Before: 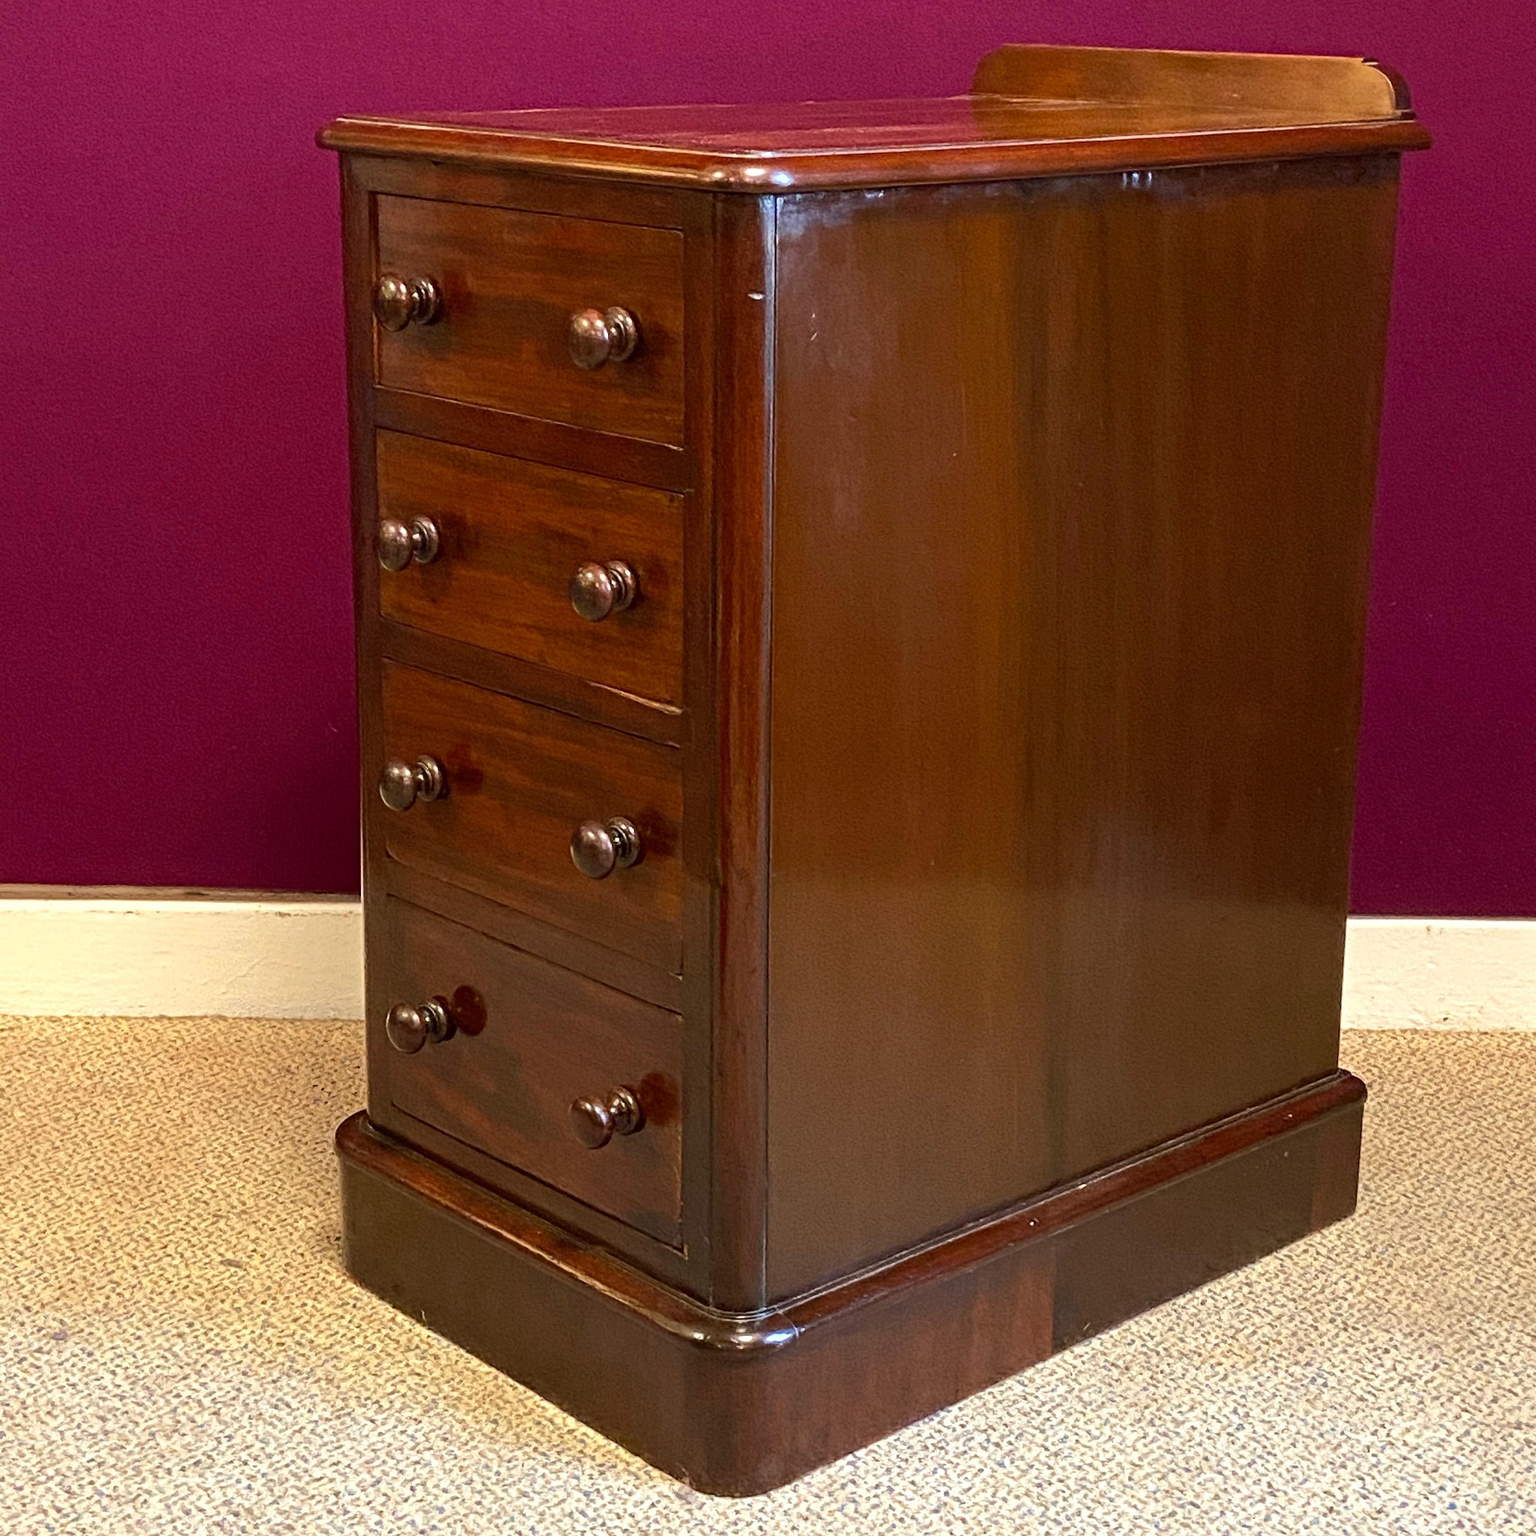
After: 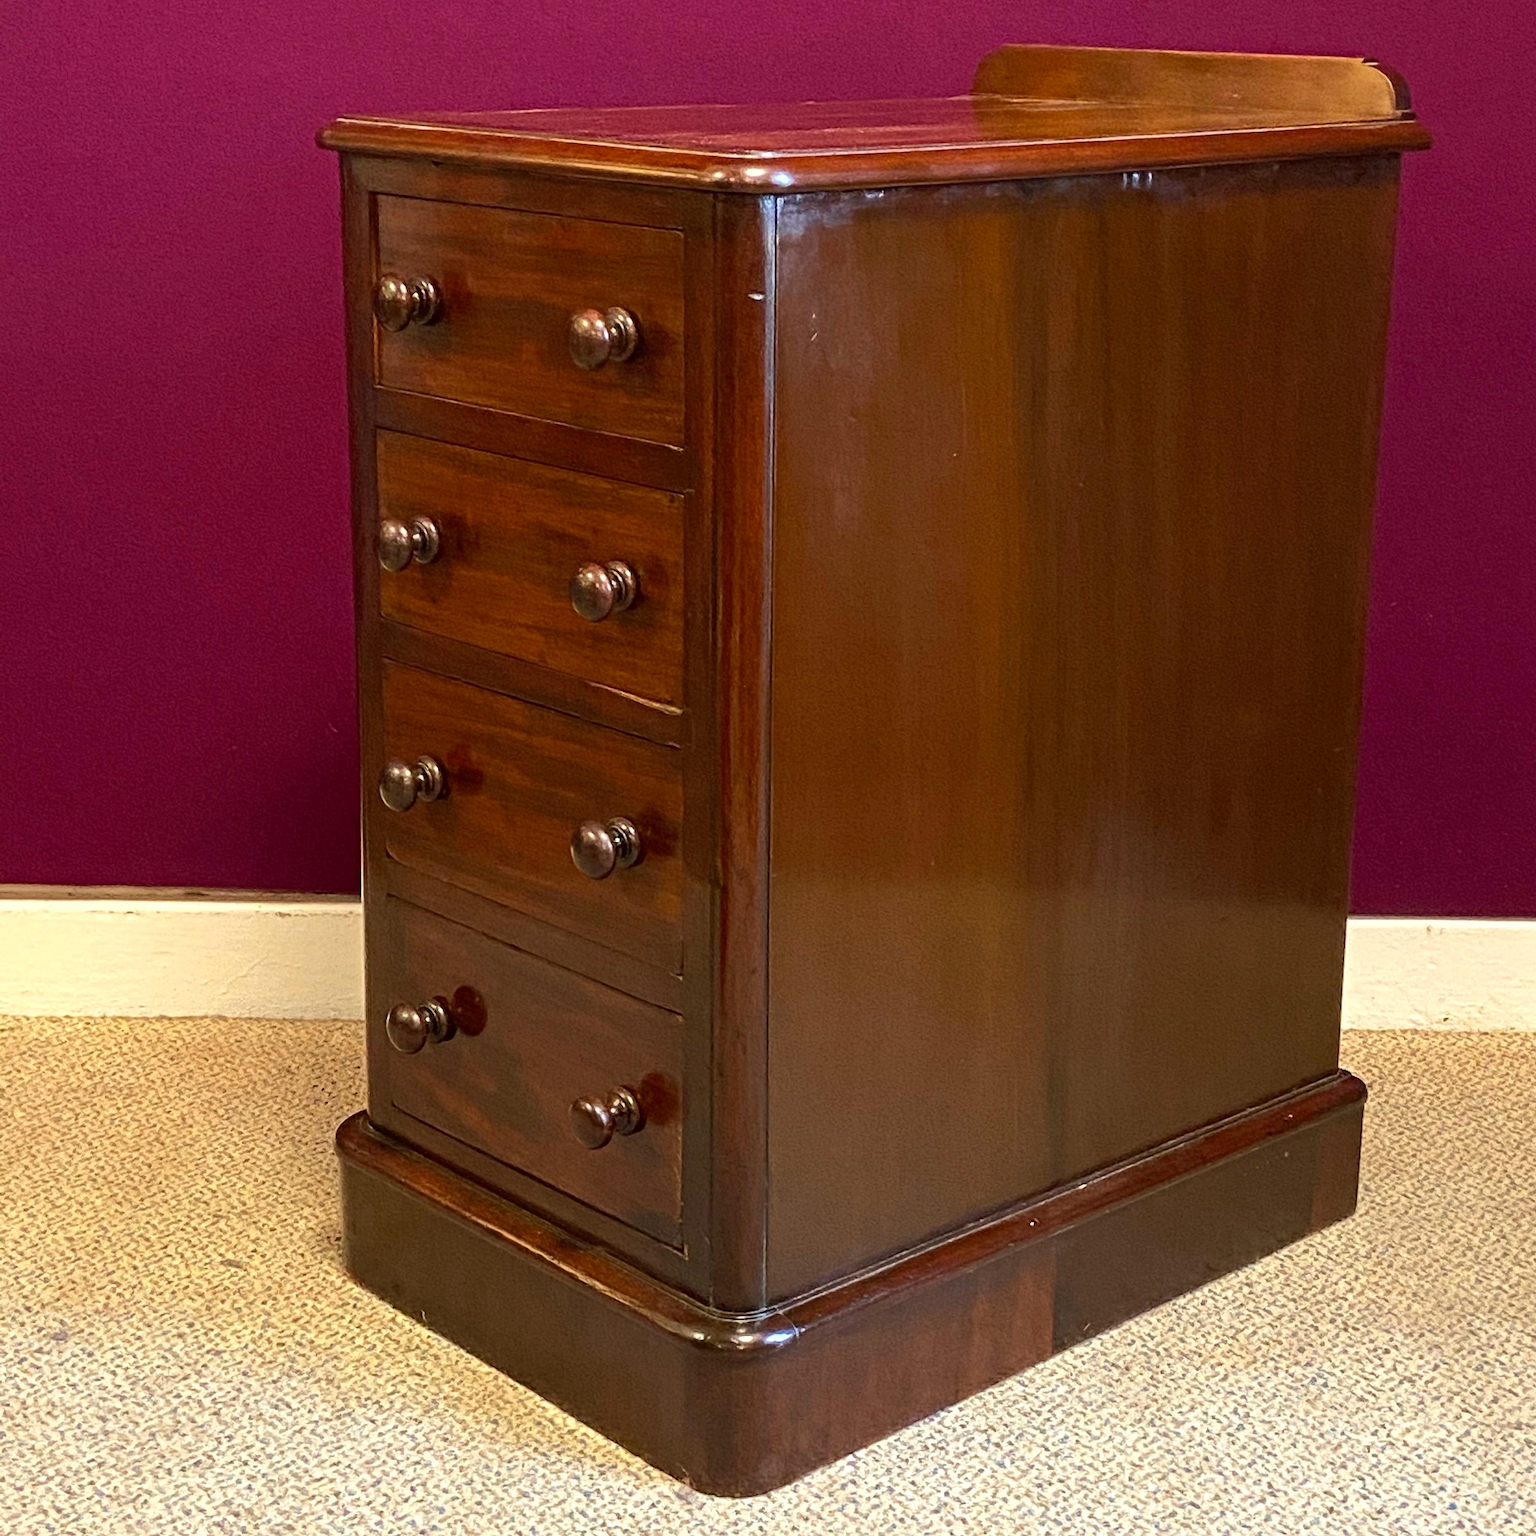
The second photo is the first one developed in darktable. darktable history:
color correction: highlights b* 2.98
